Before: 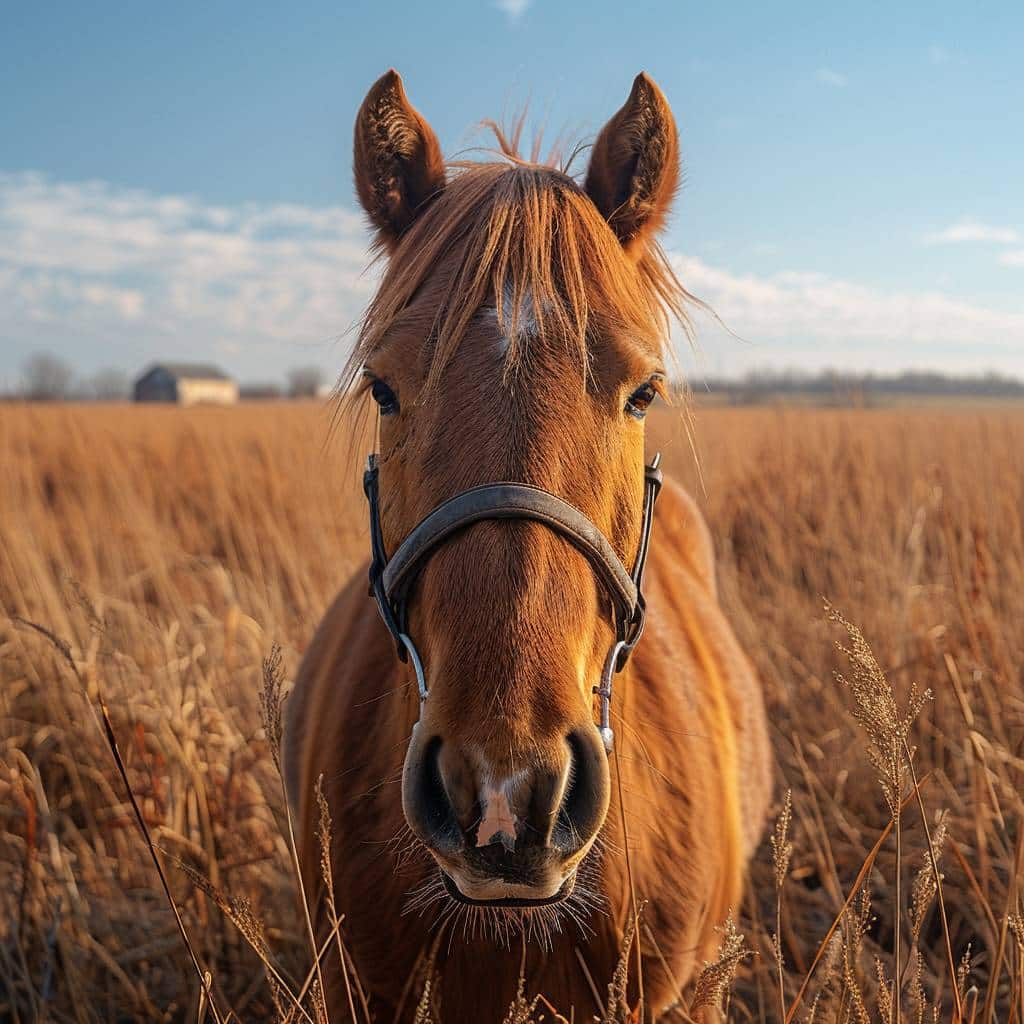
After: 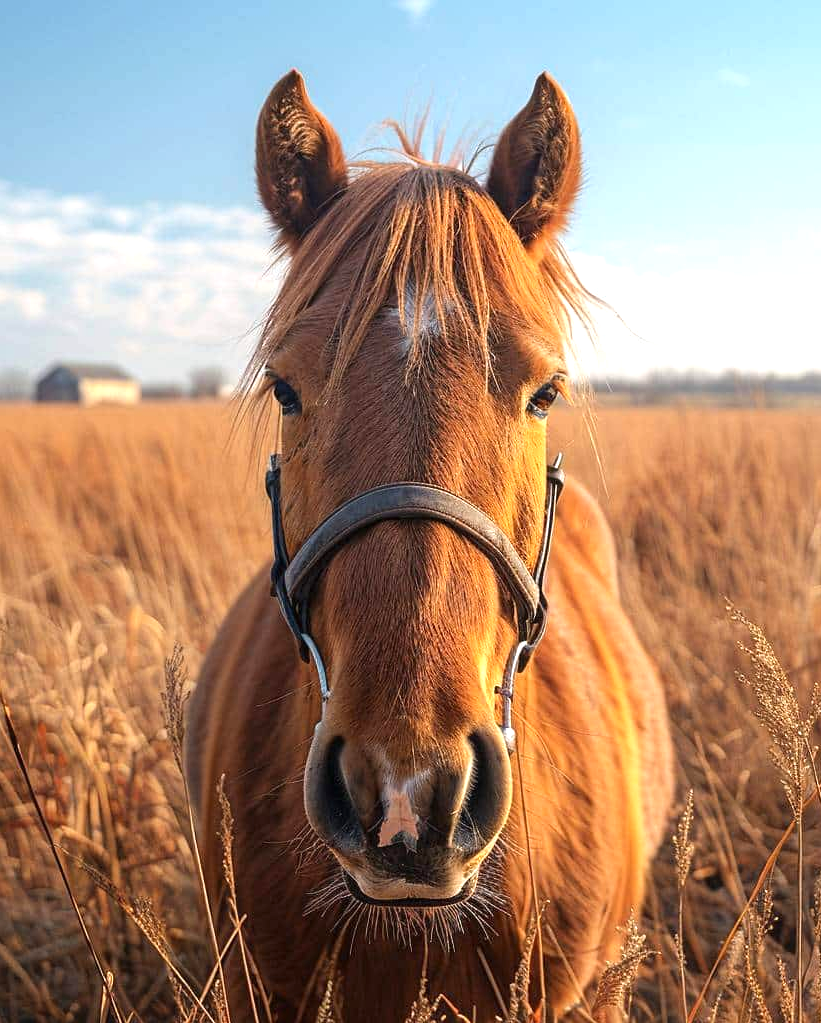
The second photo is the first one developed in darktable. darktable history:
exposure: black level correction 0, exposure 0.7 EV, compensate exposure bias true, compensate highlight preservation false
crop and rotate: left 9.597%, right 10.195%
